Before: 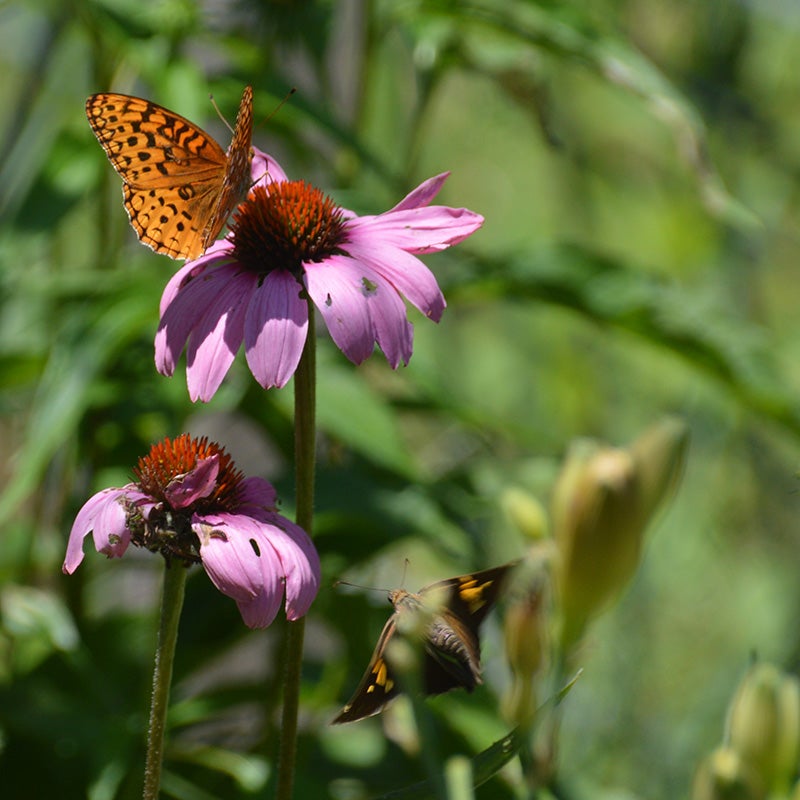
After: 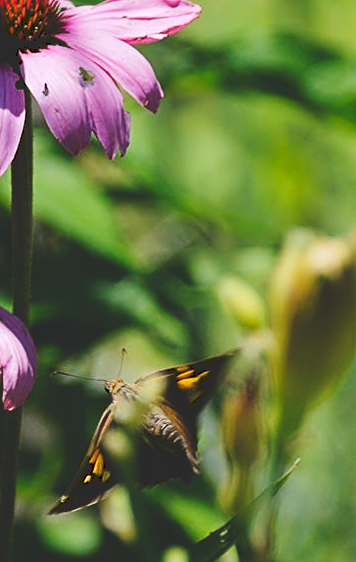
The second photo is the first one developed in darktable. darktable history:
crop: left 35.473%, top 26.34%, right 19.92%, bottom 3.351%
tone curve: curves: ch0 [(0, 0) (0.003, 0.17) (0.011, 0.17) (0.025, 0.17) (0.044, 0.168) (0.069, 0.167) (0.1, 0.173) (0.136, 0.181) (0.177, 0.199) (0.224, 0.226) (0.277, 0.271) (0.335, 0.333) (0.399, 0.419) (0.468, 0.52) (0.543, 0.621) (0.623, 0.716) (0.709, 0.795) (0.801, 0.867) (0.898, 0.914) (1, 1)], preserve colors none
sharpen: on, module defaults
